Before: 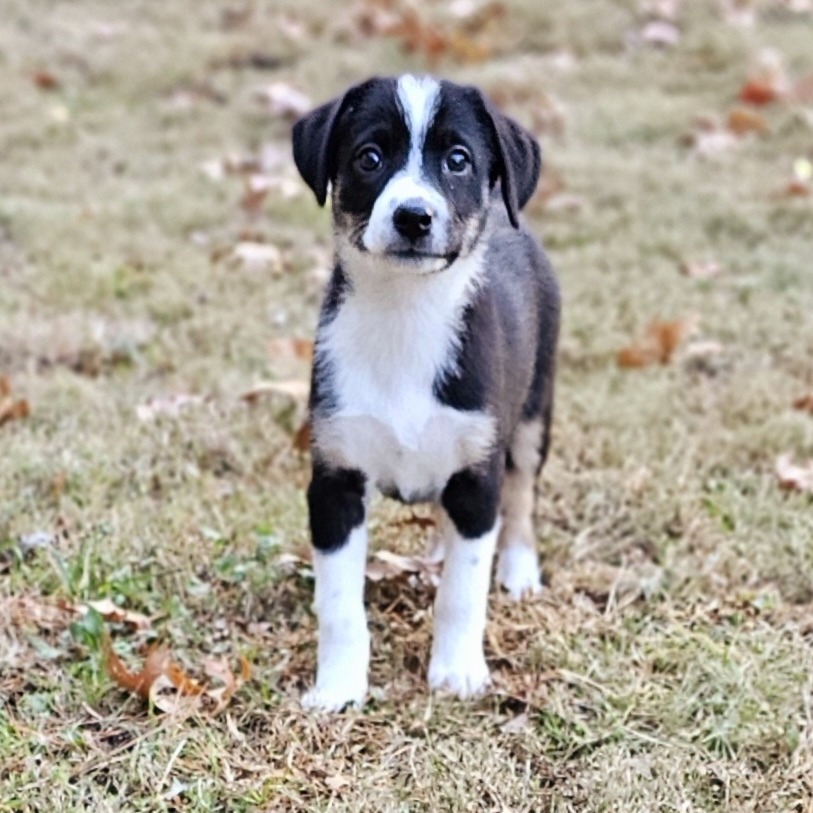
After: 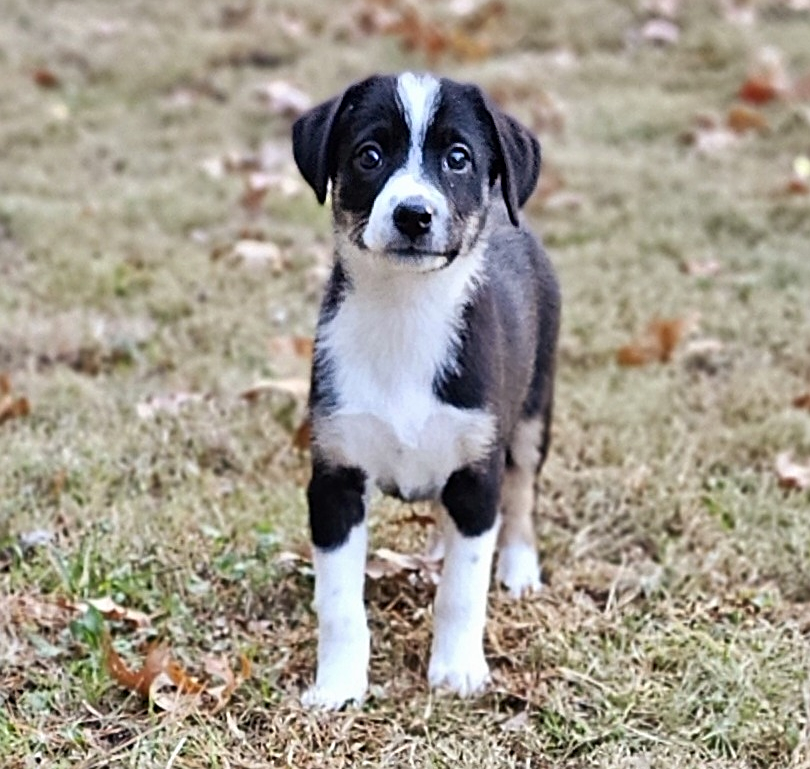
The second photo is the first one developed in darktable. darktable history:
sharpen: on, module defaults
shadows and highlights: low approximation 0.01, soften with gaussian
crop: top 0.285%, right 0.261%, bottom 5.041%
